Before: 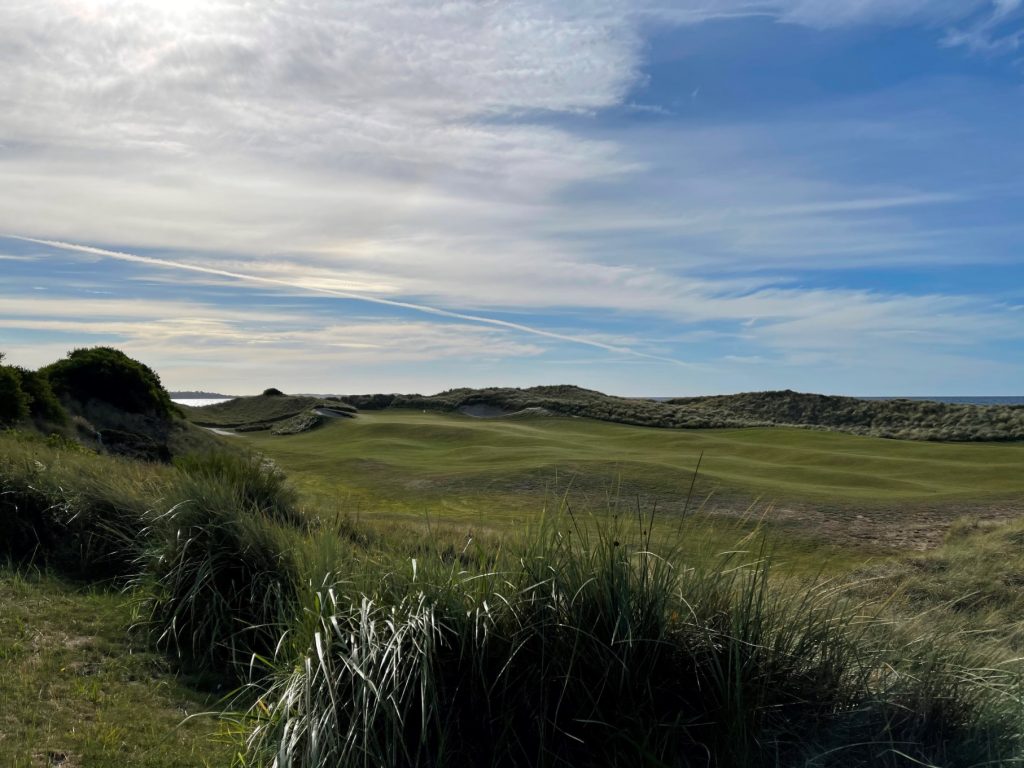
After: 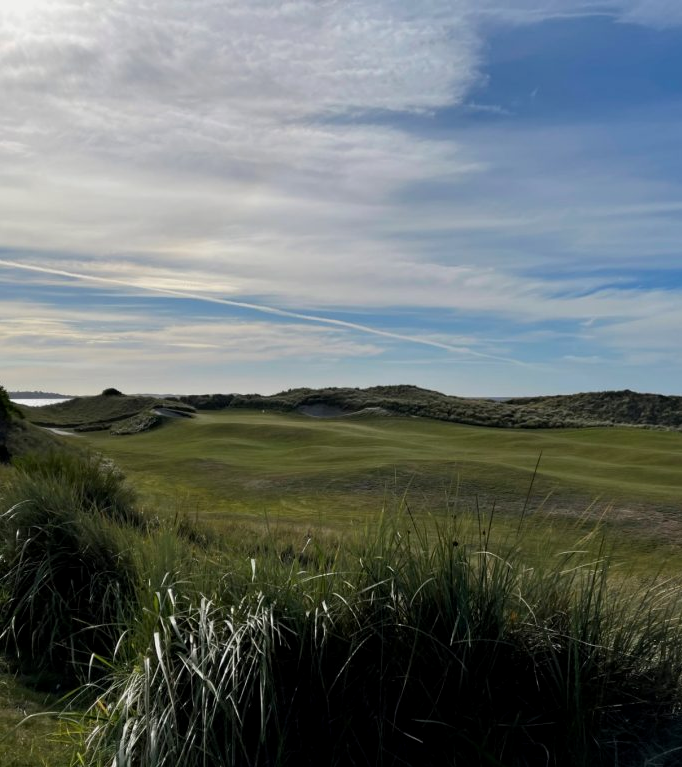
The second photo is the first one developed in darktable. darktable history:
crop and rotate: left 15.754%, right 17.579%
exposure: black level correction 0.001, exposure -0.2 EV, compensate highlight preservation false
